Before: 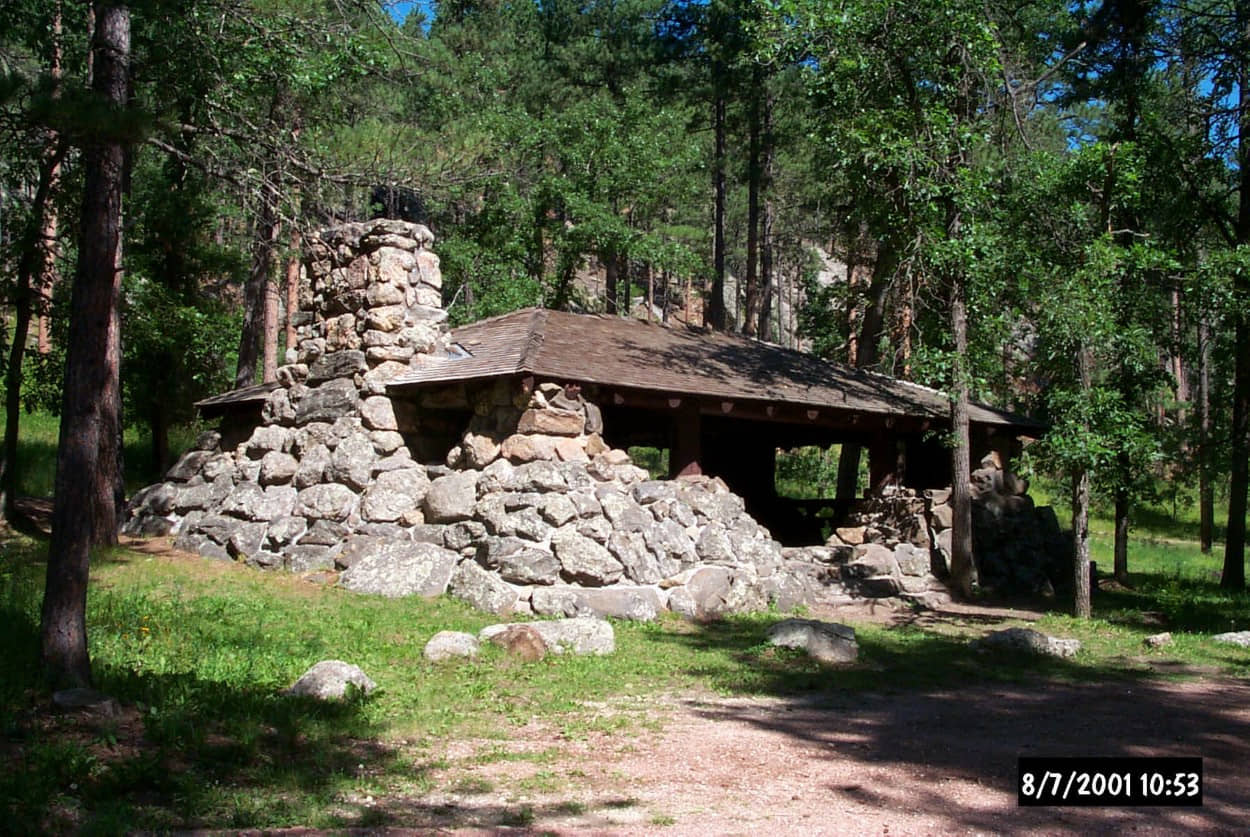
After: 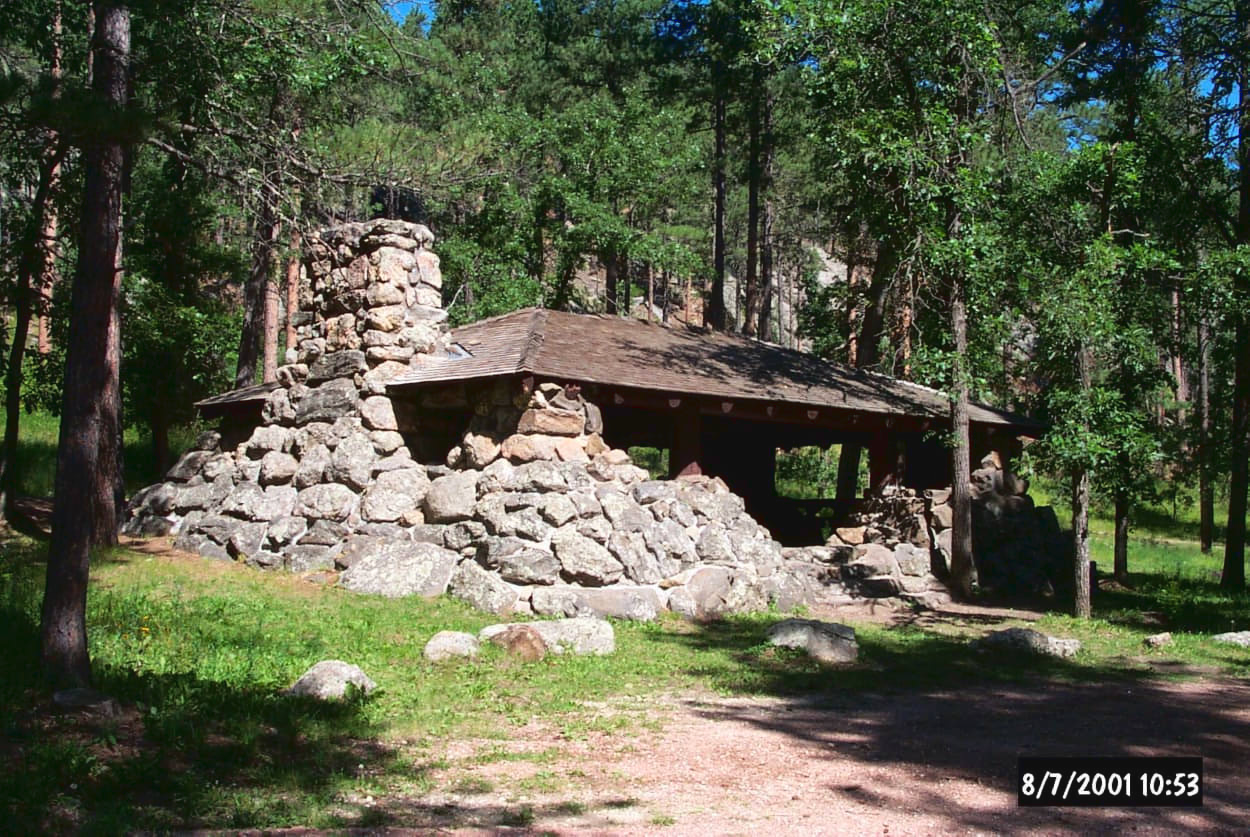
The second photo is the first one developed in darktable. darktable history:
shadows and highlights: shadows 25.58, highlights -25.4
tone curve: curves: ch0 [(0, 0.036) (0.119, 0.115) (0.466, 0.498) (0.715, 0.767) (0.817, 0.865) (1, 0.998)]; ch1 [(0, 0) (0.377, 0.424) (0.442, 0.491) (0.487, 0.502) (0.514, 0.512) (0.536, 0.577) (0.66, 0.724) (1, 1)]; ch2 [(0, 0) (0.38, 0.405) (0.463, 0.443) (0.492, 0.486) (0.526, 0.541) (0.578, 0.598) (1, 1)], color space Lab, linked channels, preserve colors none
